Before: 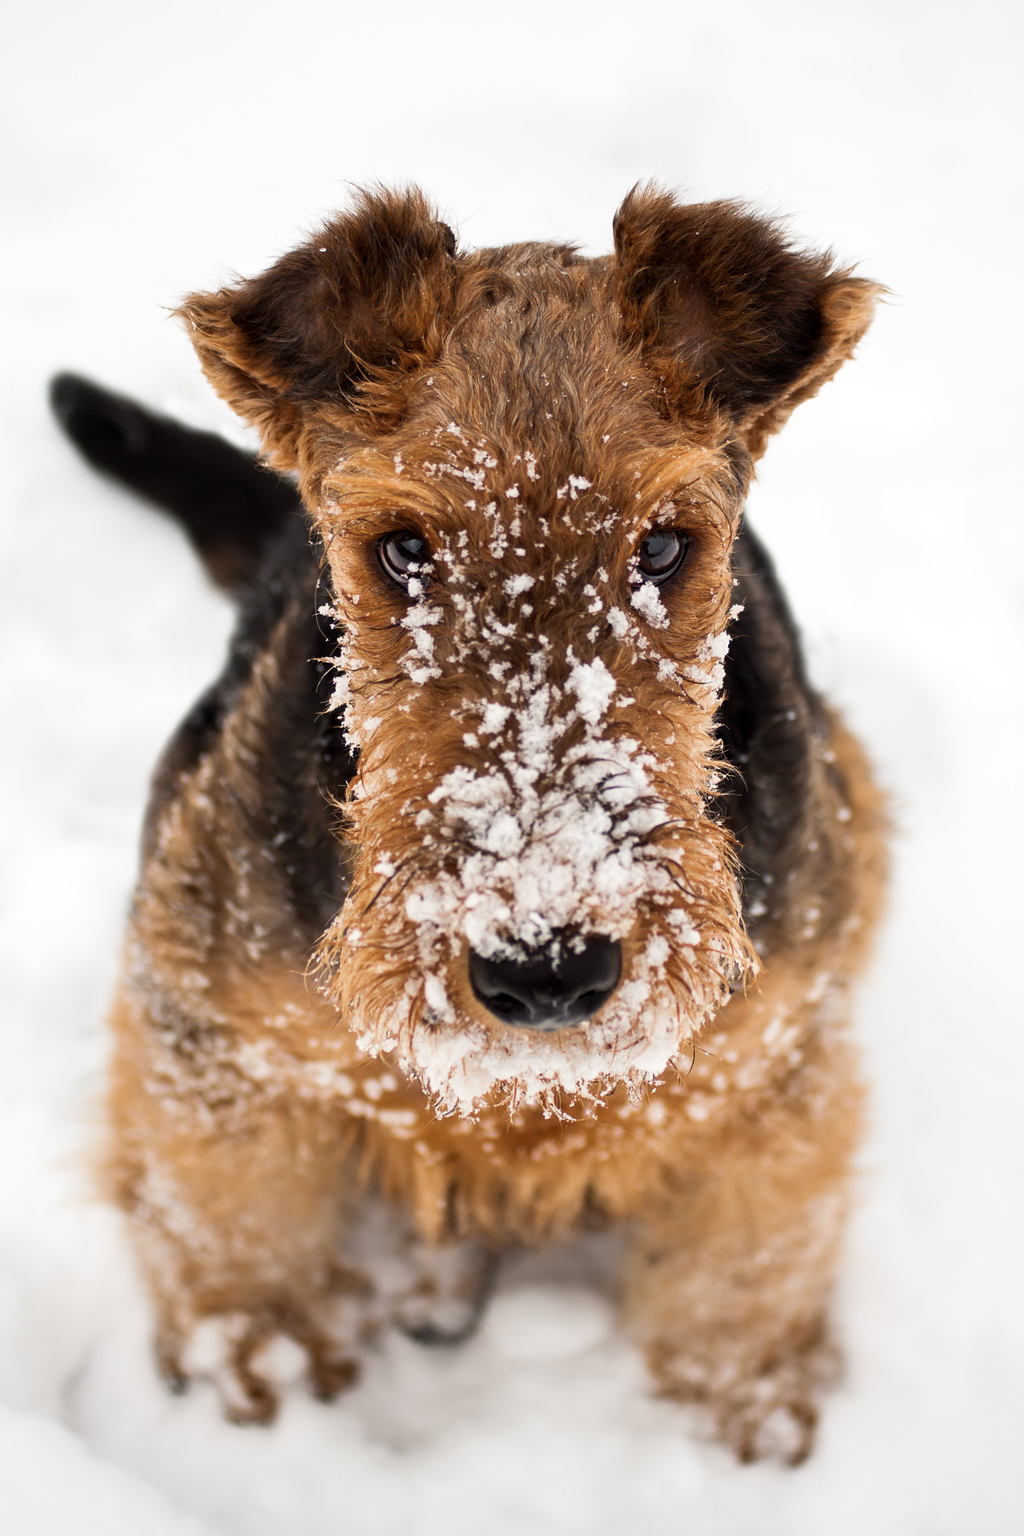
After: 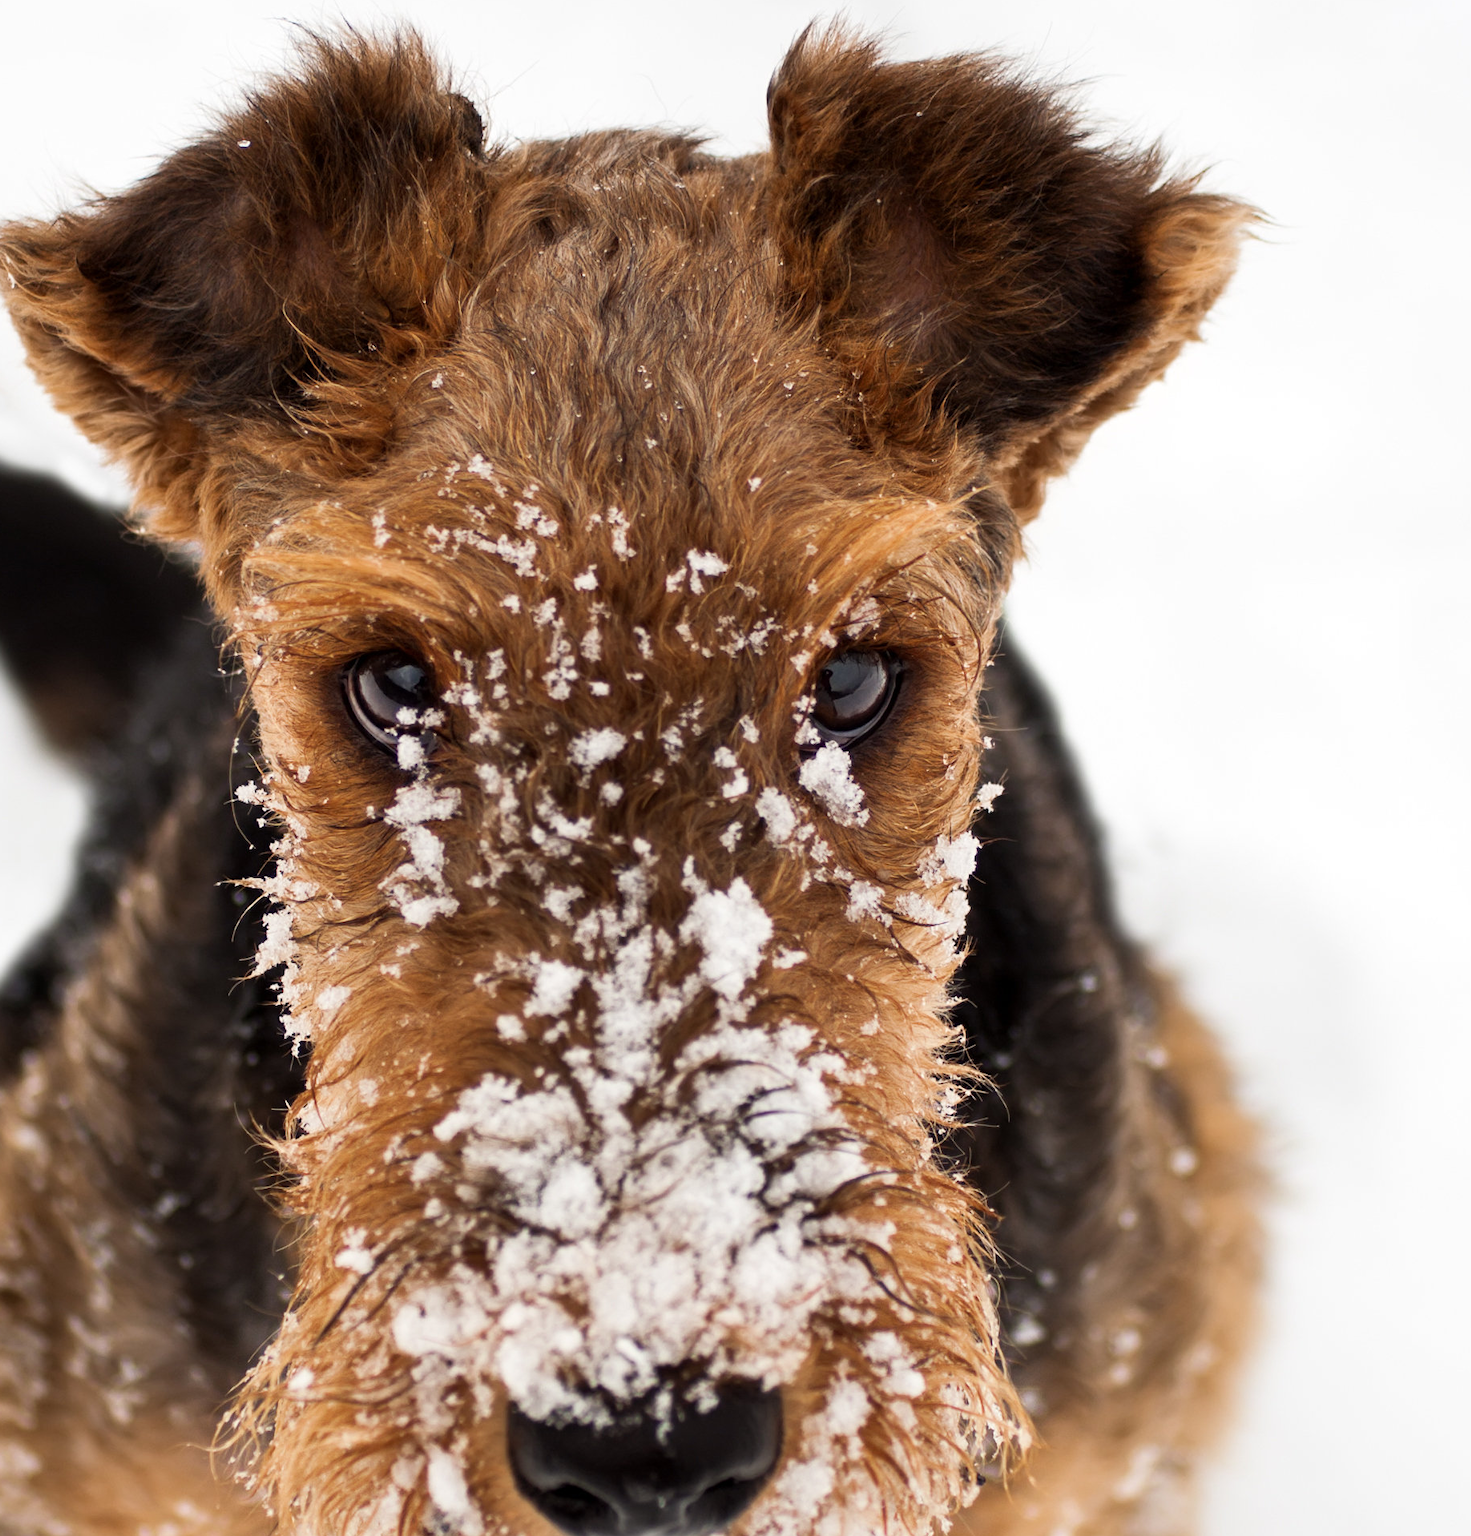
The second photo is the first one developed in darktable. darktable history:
crop: left 18.341%, top 11.092%, right 1.971%, bottom 33.437%
